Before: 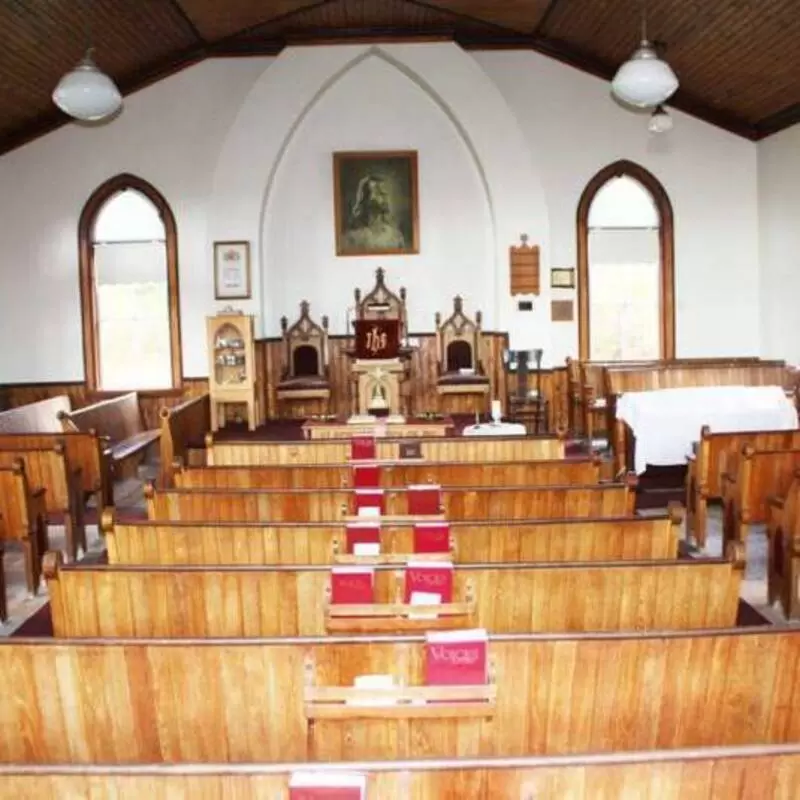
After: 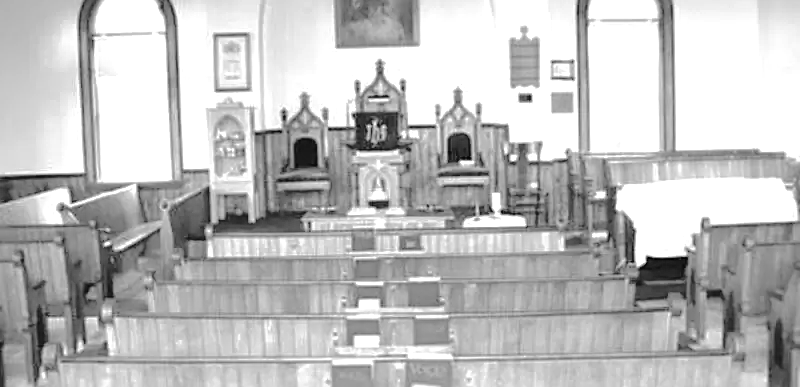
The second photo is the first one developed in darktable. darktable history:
sharpen: on, module defaults
exposure: black level correction 0, exposure 0.5 EV, compensate highlight preservation false
tone curve: curves: ch0 [(0, 0) (0.003, 0.019) (0.011, 0.019) (0.025, 0.023) (0.044, 0.032) (0.069, 0.046) (0.1, 0.073) (0.136, 0.129) (0.177, 0.207) (0.224, 0.295) (0.277, 0.394) (0.335, 0.48) (0.399, 0.524) (0.468, 0.575) (0.543, 0.628) (0.623, 0.684) (0.709, 0.739) (0.801, 0.808) (0.898, 0.9) (1, 1)], preserve colors none
crop and rotate: top 26.056%, bottom 25.543%
white balance: emerald 1
base curve: curves: ch0 [(0, 0) (0.235, 0.266) (0.503, 0.496) (0.786, 0.72) (1, 1)]
monochrome: a -6.99, b 35.61, size 1.4
